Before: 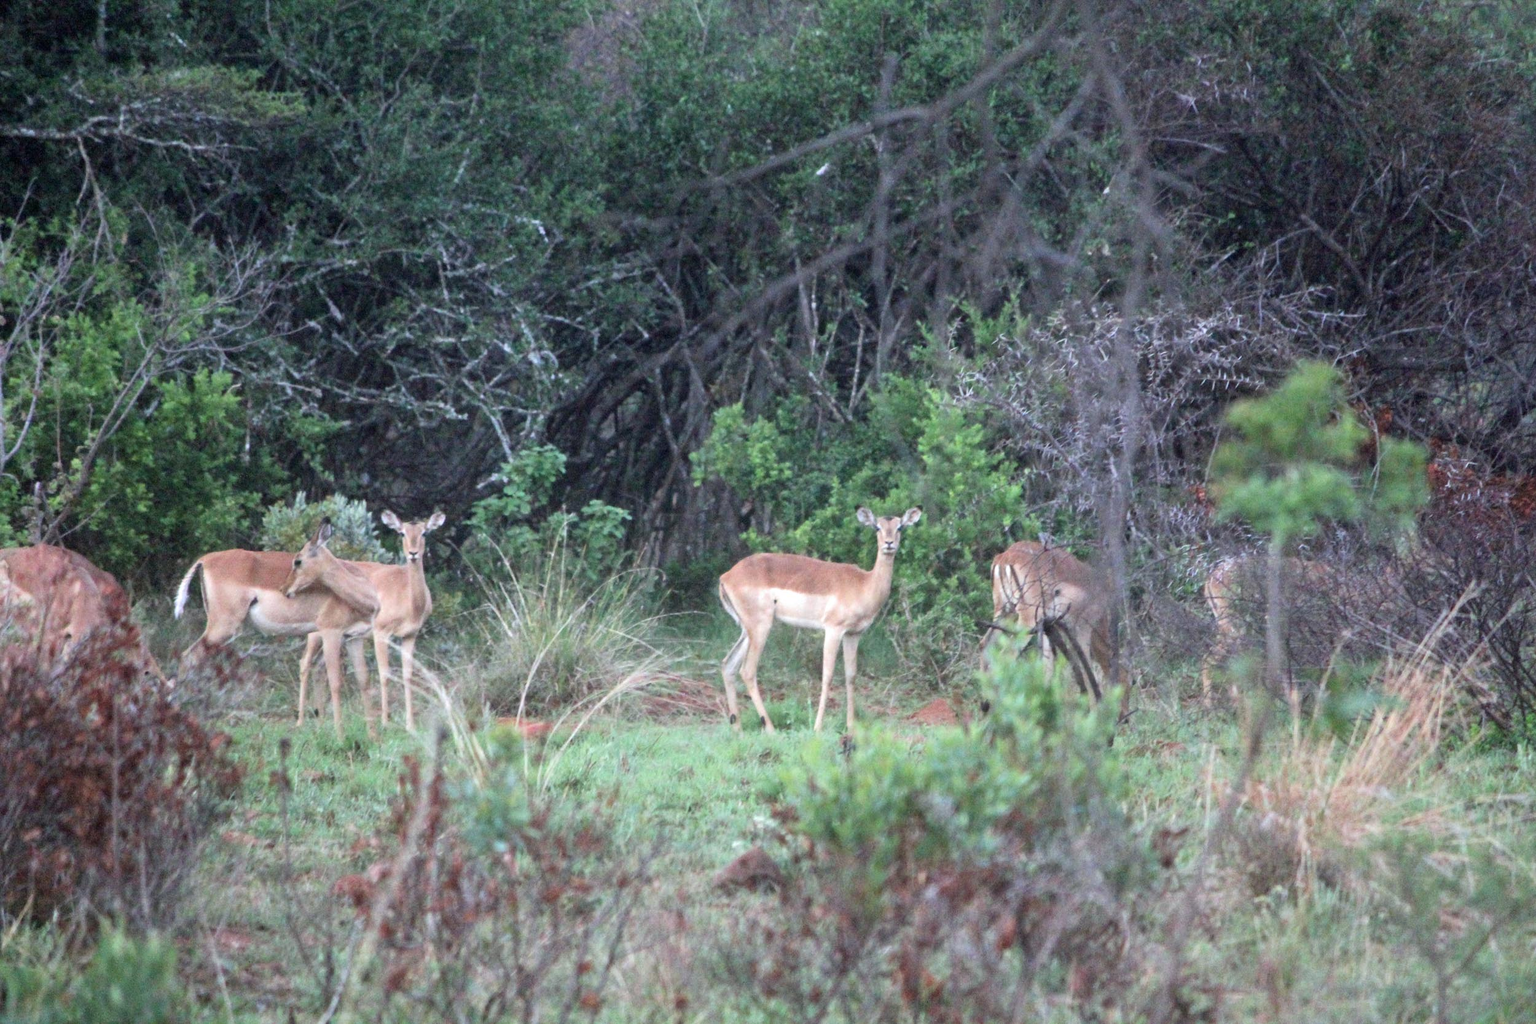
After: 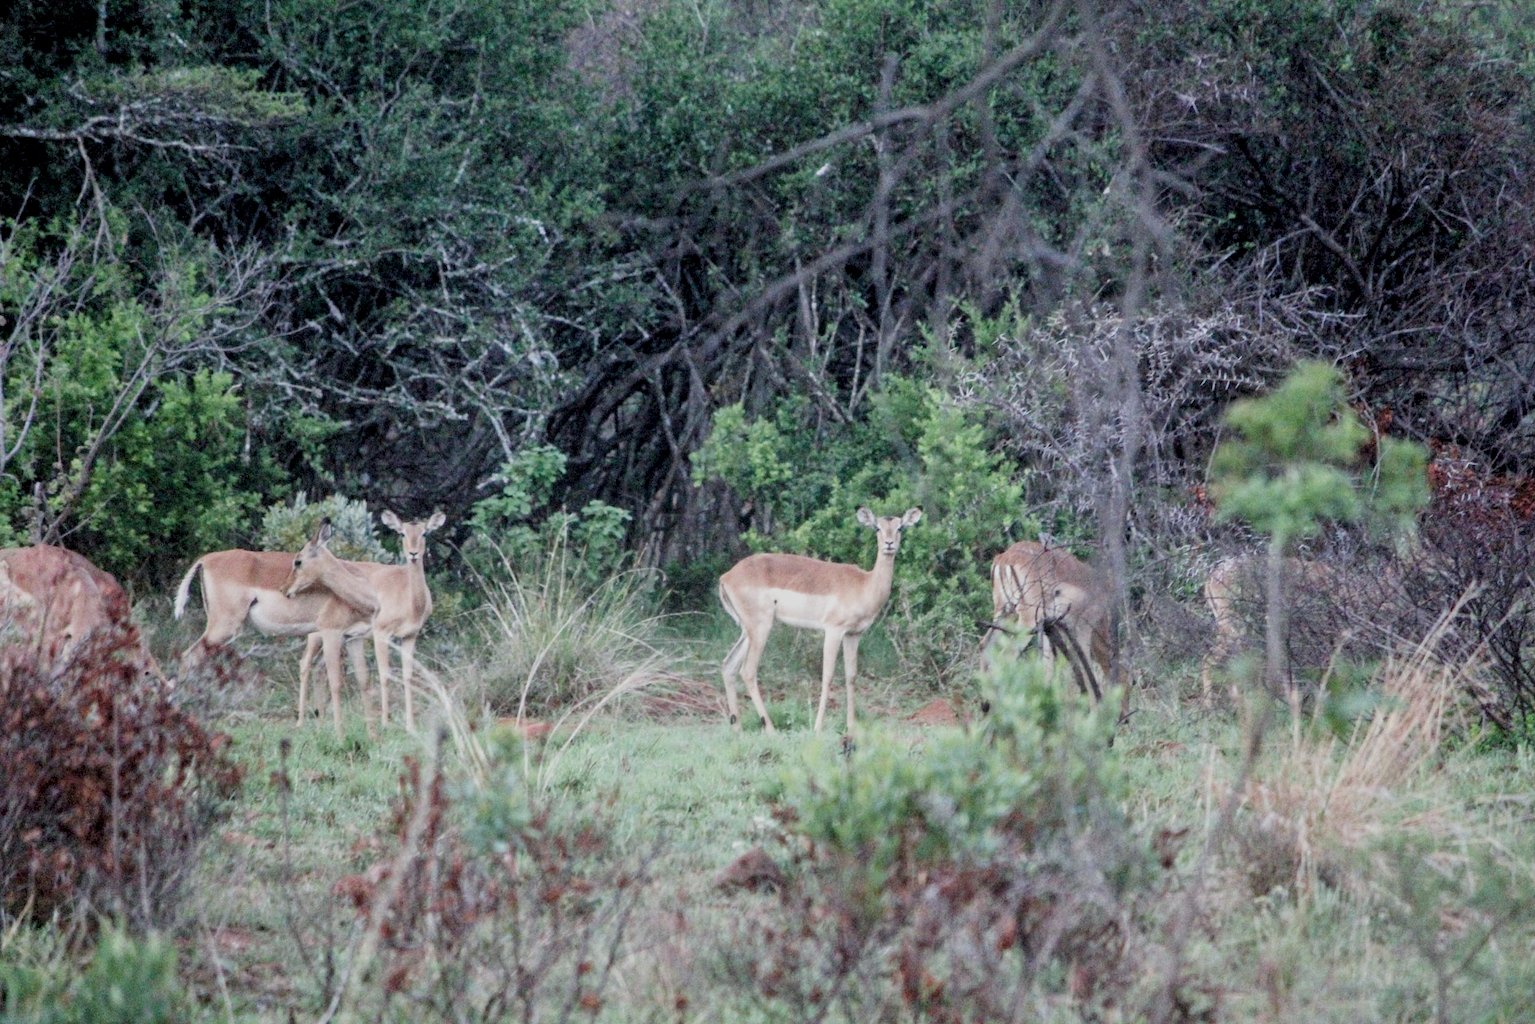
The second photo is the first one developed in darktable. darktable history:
local contrast: on, module defaults
filmic rgb: black relative exposure -6.75 EV, white relative exposure 4.56 EV, threshold 5.95 EV, hardness 3.26, preserve chrominance no, color science v5 (2021), enable highlight reconstruction true
shadows and highlights: shadows 24.86, highlights -25.22
